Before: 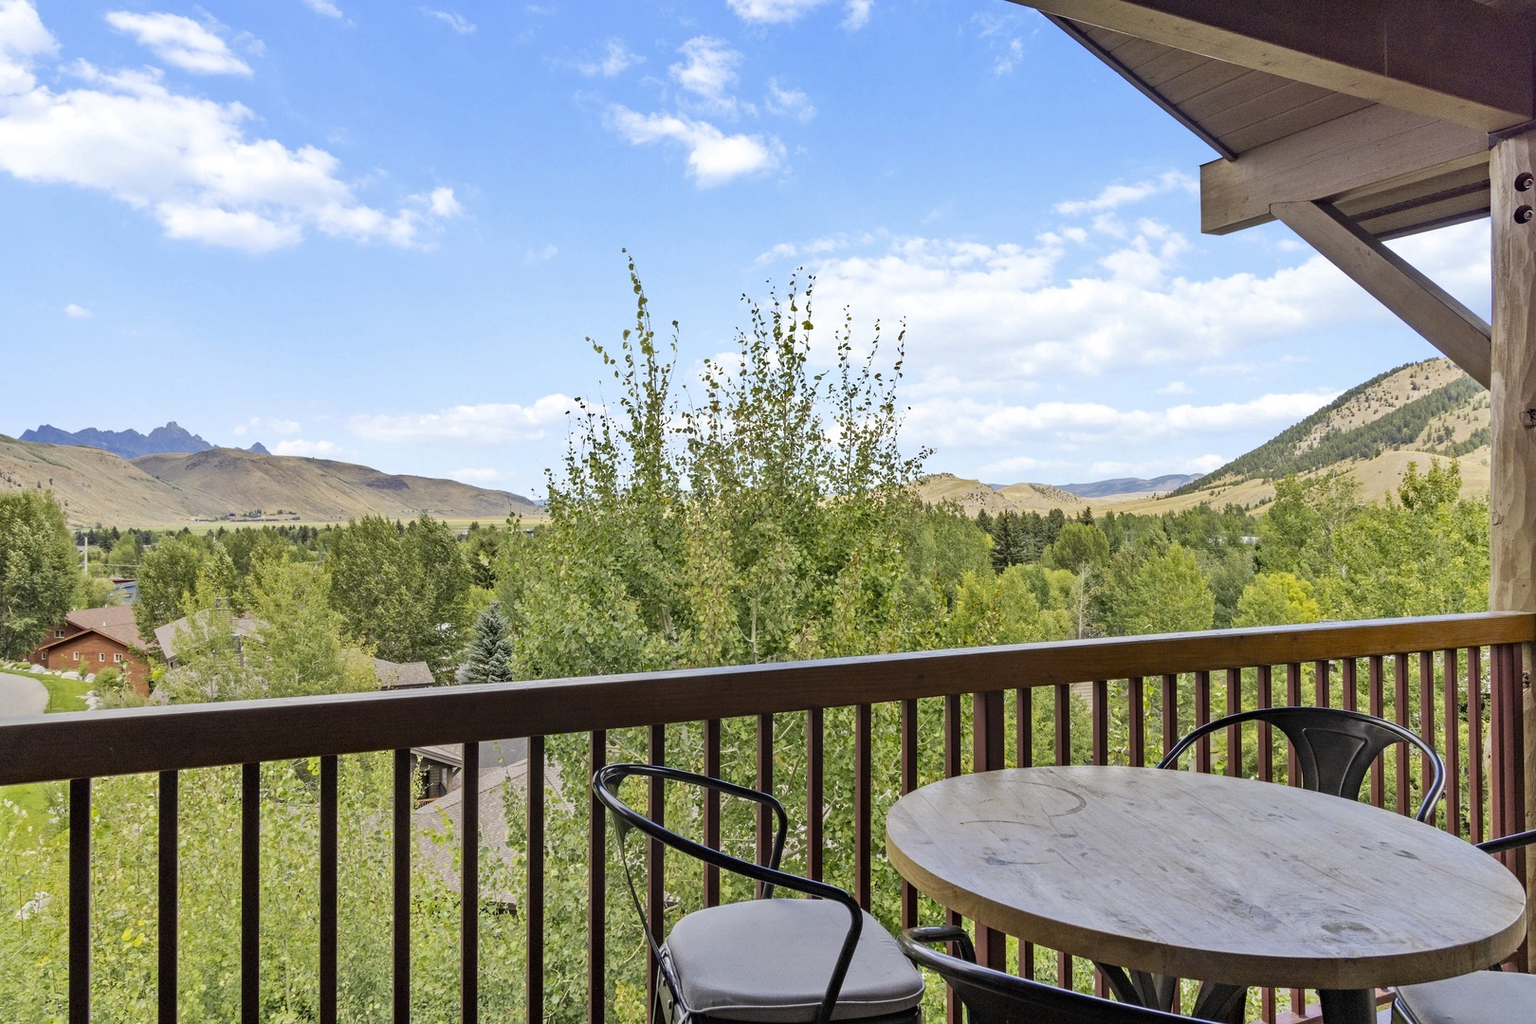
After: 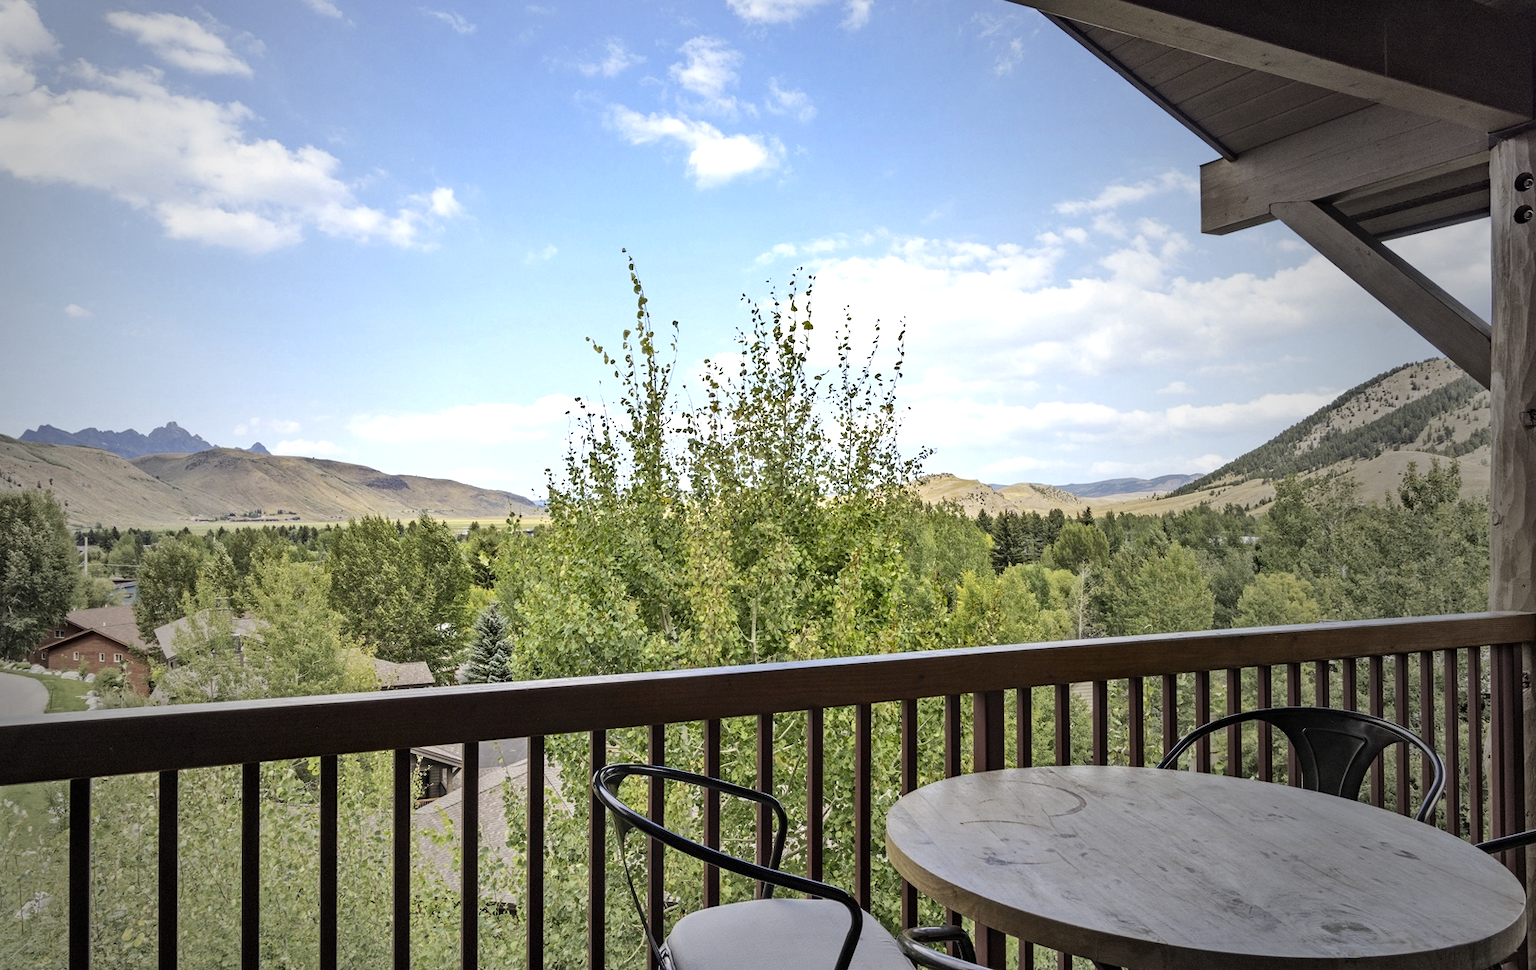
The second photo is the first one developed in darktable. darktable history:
tone equalizer: -8 EV -0.417 EV, -7 EV -0.389 EV, -6 EV -0.333 EV, -5 EV -0.222 EV, -3 EV 0.222 EV, -2 EV 0.333 EV, -1 EV 0.389 EV, +0 EV 0.417 EV, edges refinement/feathering 500, mask exposure compensation -1.57 EV, preserve details no
vignetting: fall-off start 33.76%, fall-off radius 64.94%, brightness -0.575, center (-0.12, -0.002), width/height ratio 0.959
crop and rotate: top 0%, bottom 5.097%
